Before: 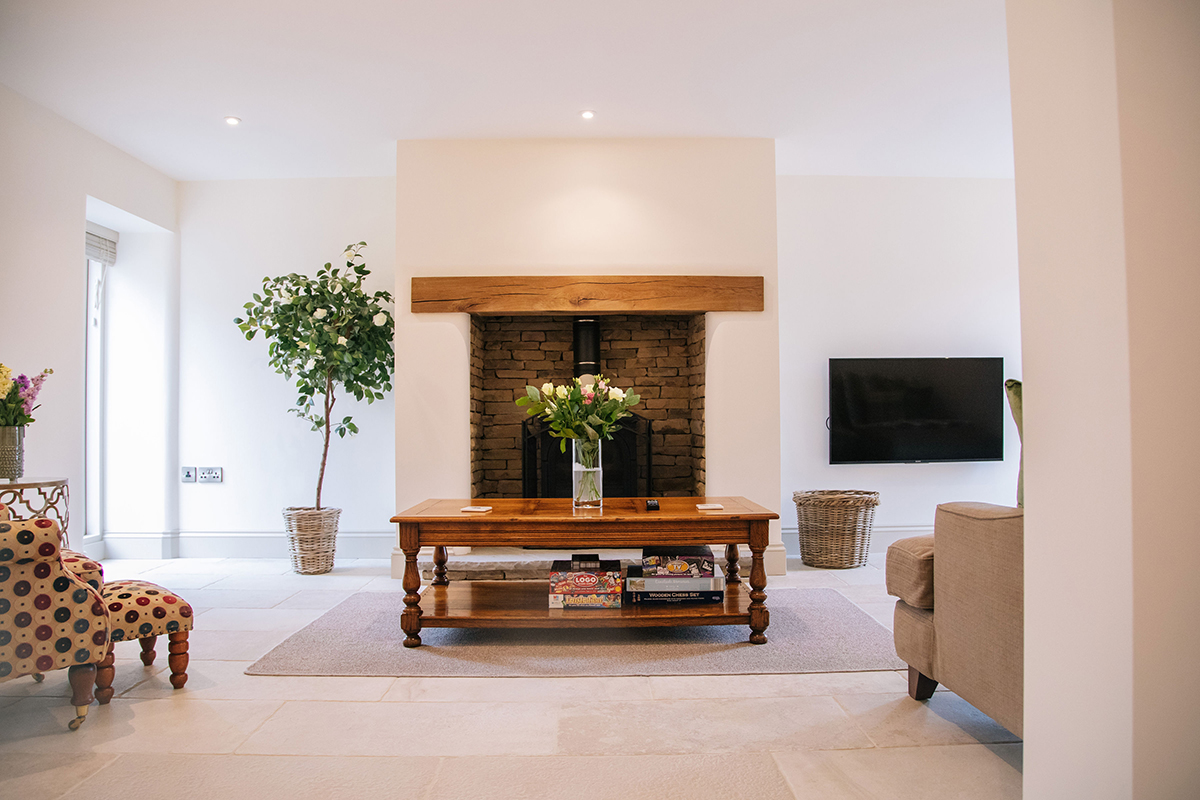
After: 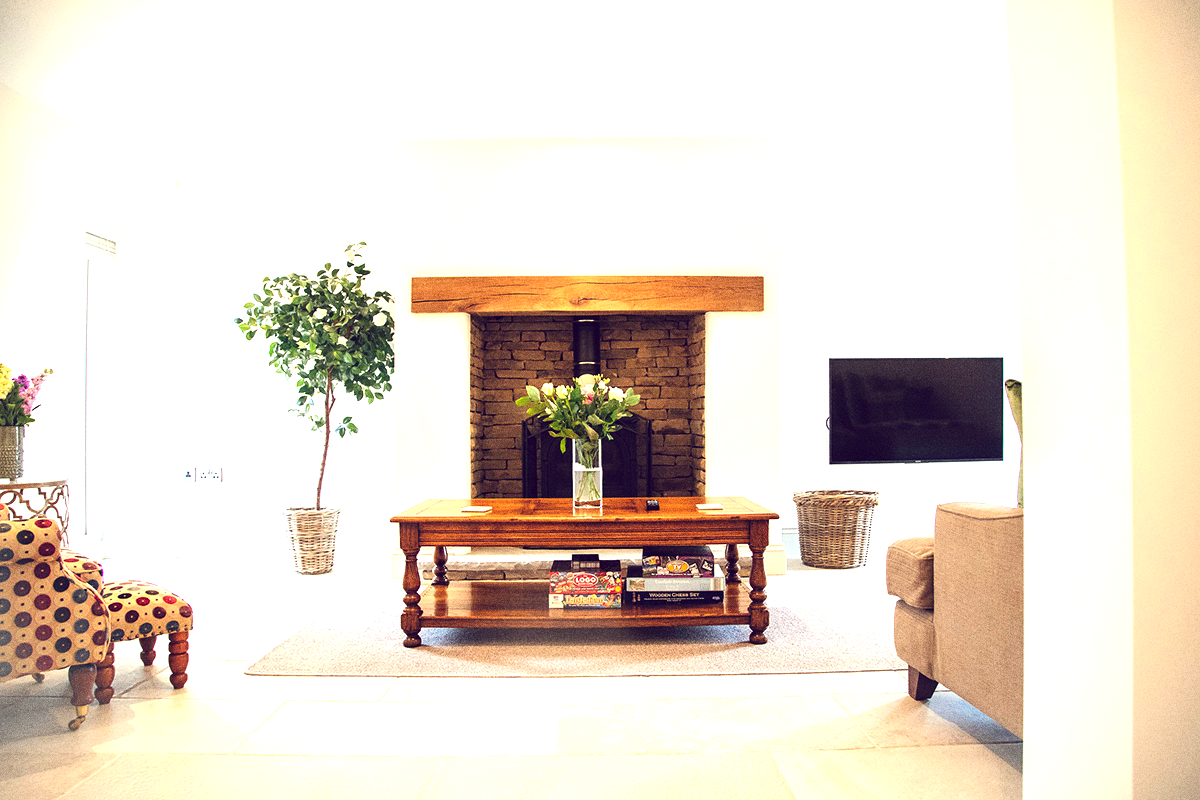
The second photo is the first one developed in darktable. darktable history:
color balance: lift [1.001, 0.997, 0.99, 1.01], gamma [1.007, 1, 0.975, 1.025], gain [1, 1.065, 1.052, 0.935], contrast 13.25%
exposure: black level correction 0, exposure 0.95 EV, compensate exposure bias true, compensate highlight preservation false
grain: coarseness 11.82 ISO, strength 36.67%, mid-tones bias 74.17%
color correction: highlights a* -8, highlights b* 3.1
